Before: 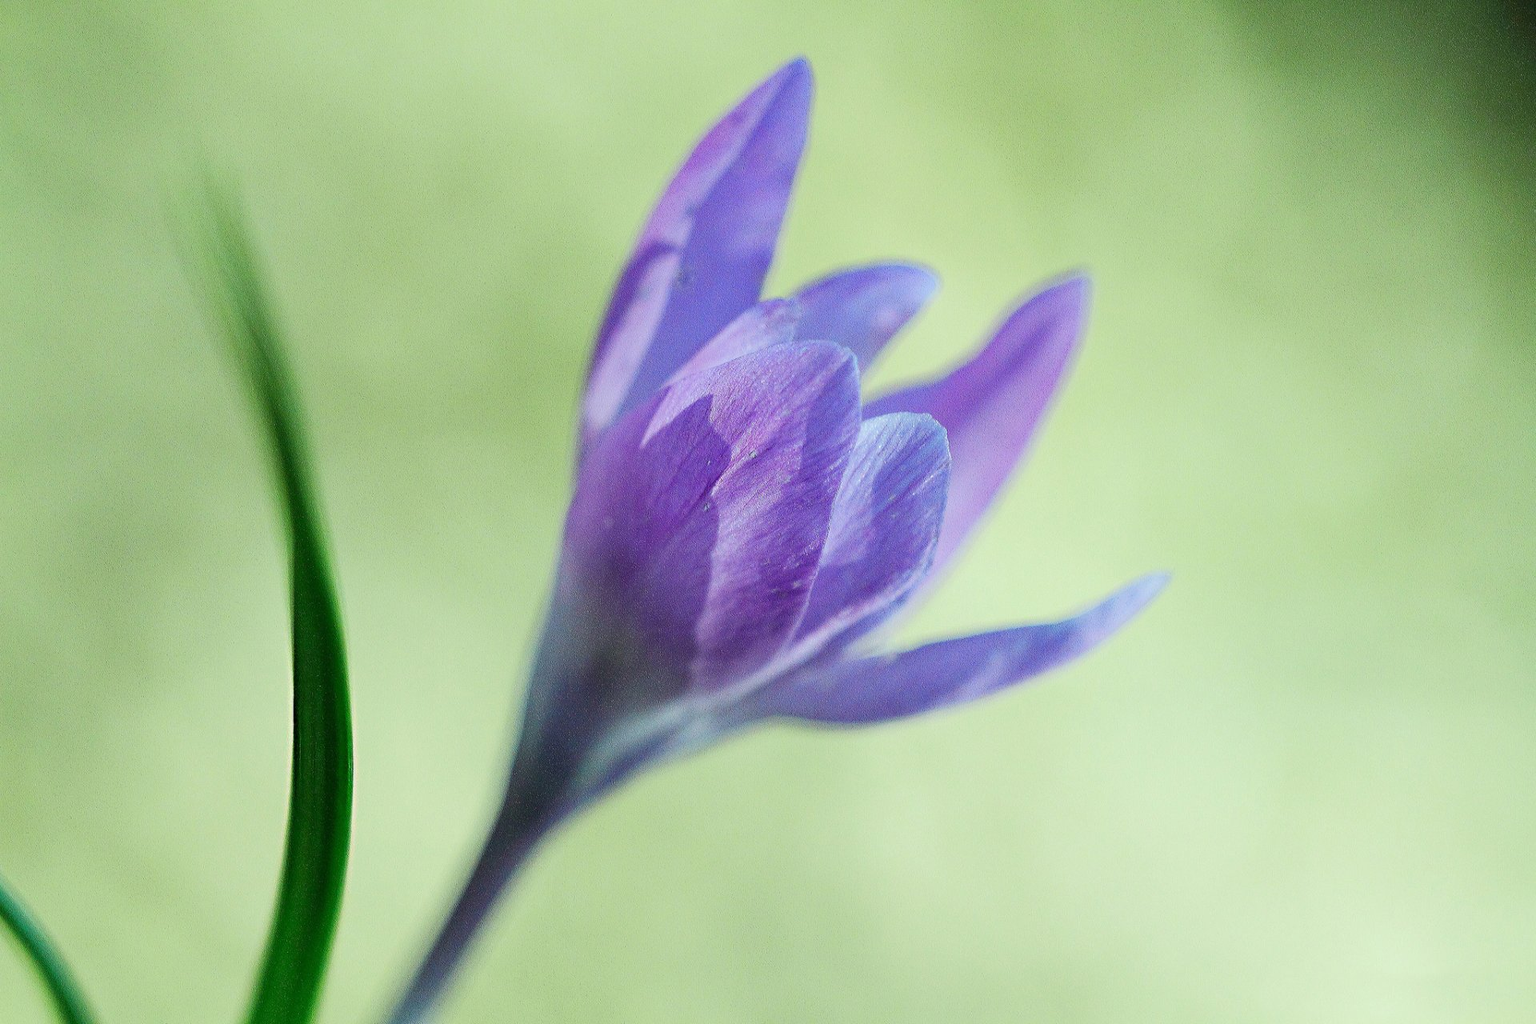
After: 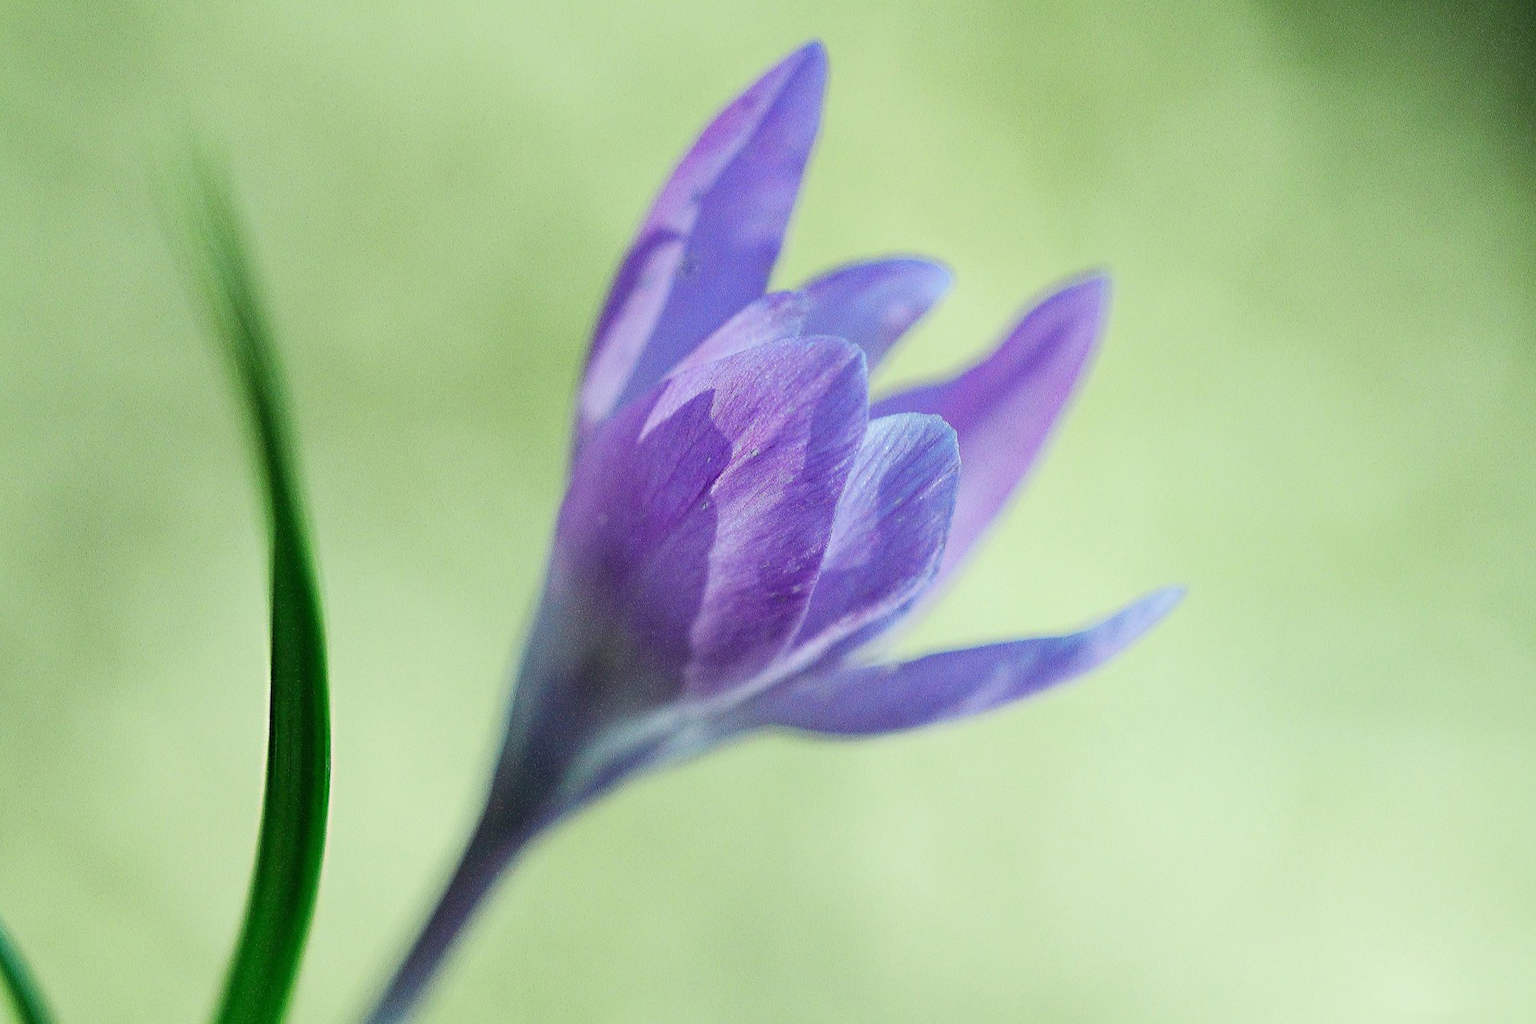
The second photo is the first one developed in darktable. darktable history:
crop and rotate: angle -1.53°
